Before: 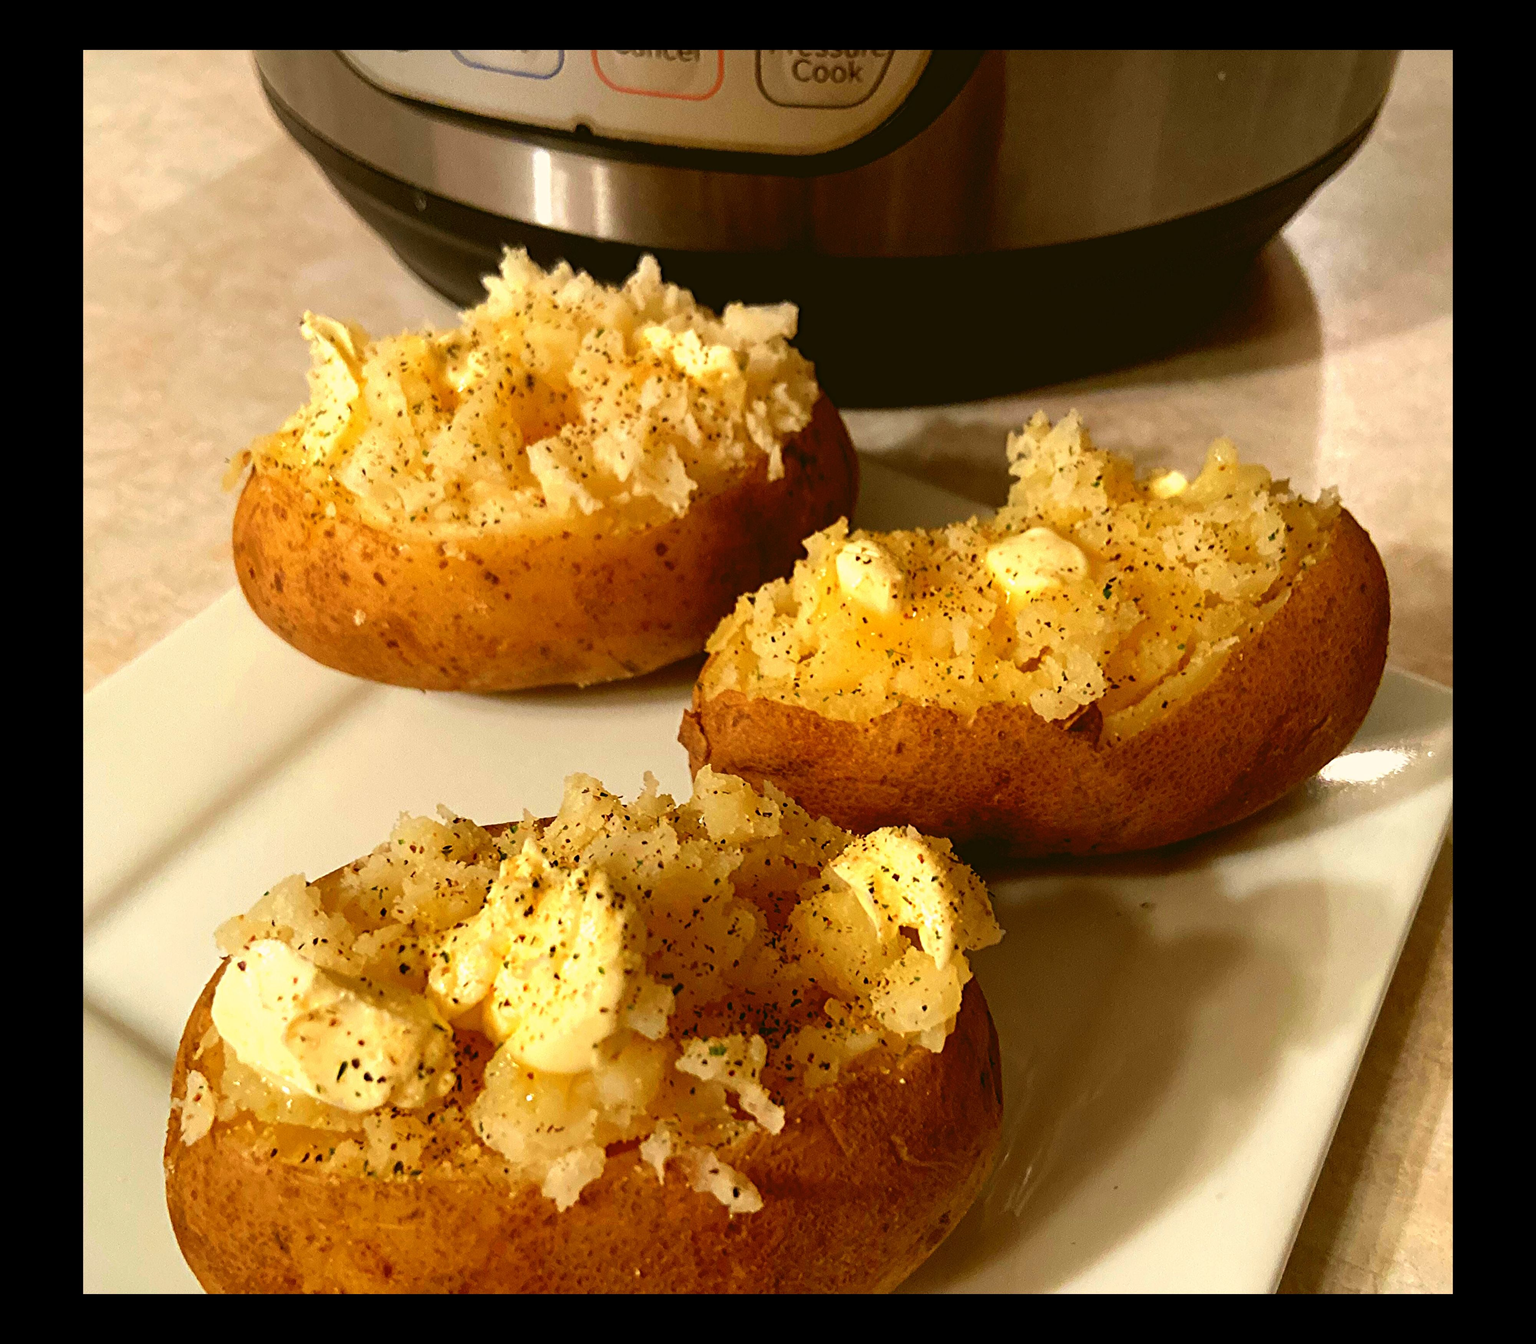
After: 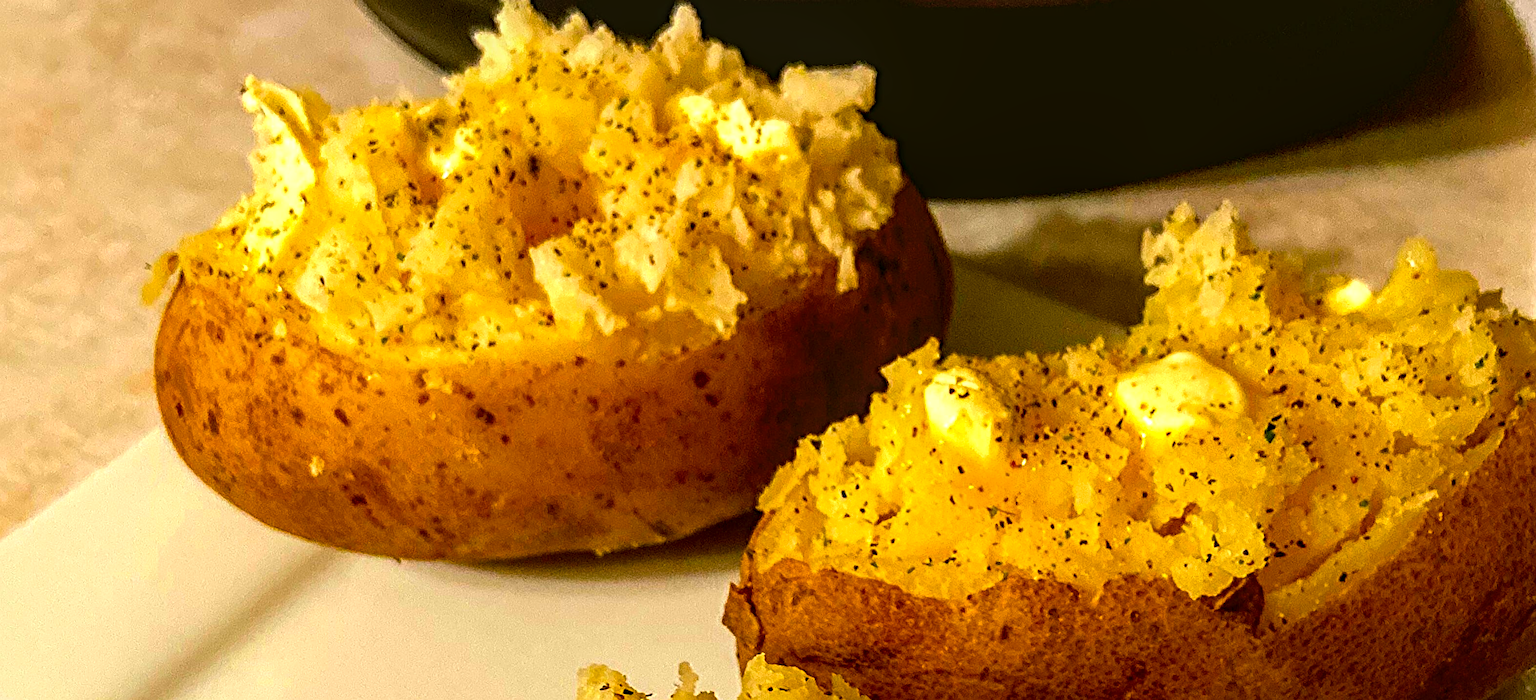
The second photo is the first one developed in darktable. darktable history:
color balance rgb: shadows lift › luminance -7.553%, shadows lift › chroma 2.233%, shadows lift › hue 164.95°, power › hue 74.98°, perceptual saturation grading › global saturation 30.318%, global vibrance 9.988%
local contrast: detail 142%
sharpen: on, module defaults
crop: left 7.261%, top 18.76%, right 14.281%, bottom 40.307%
